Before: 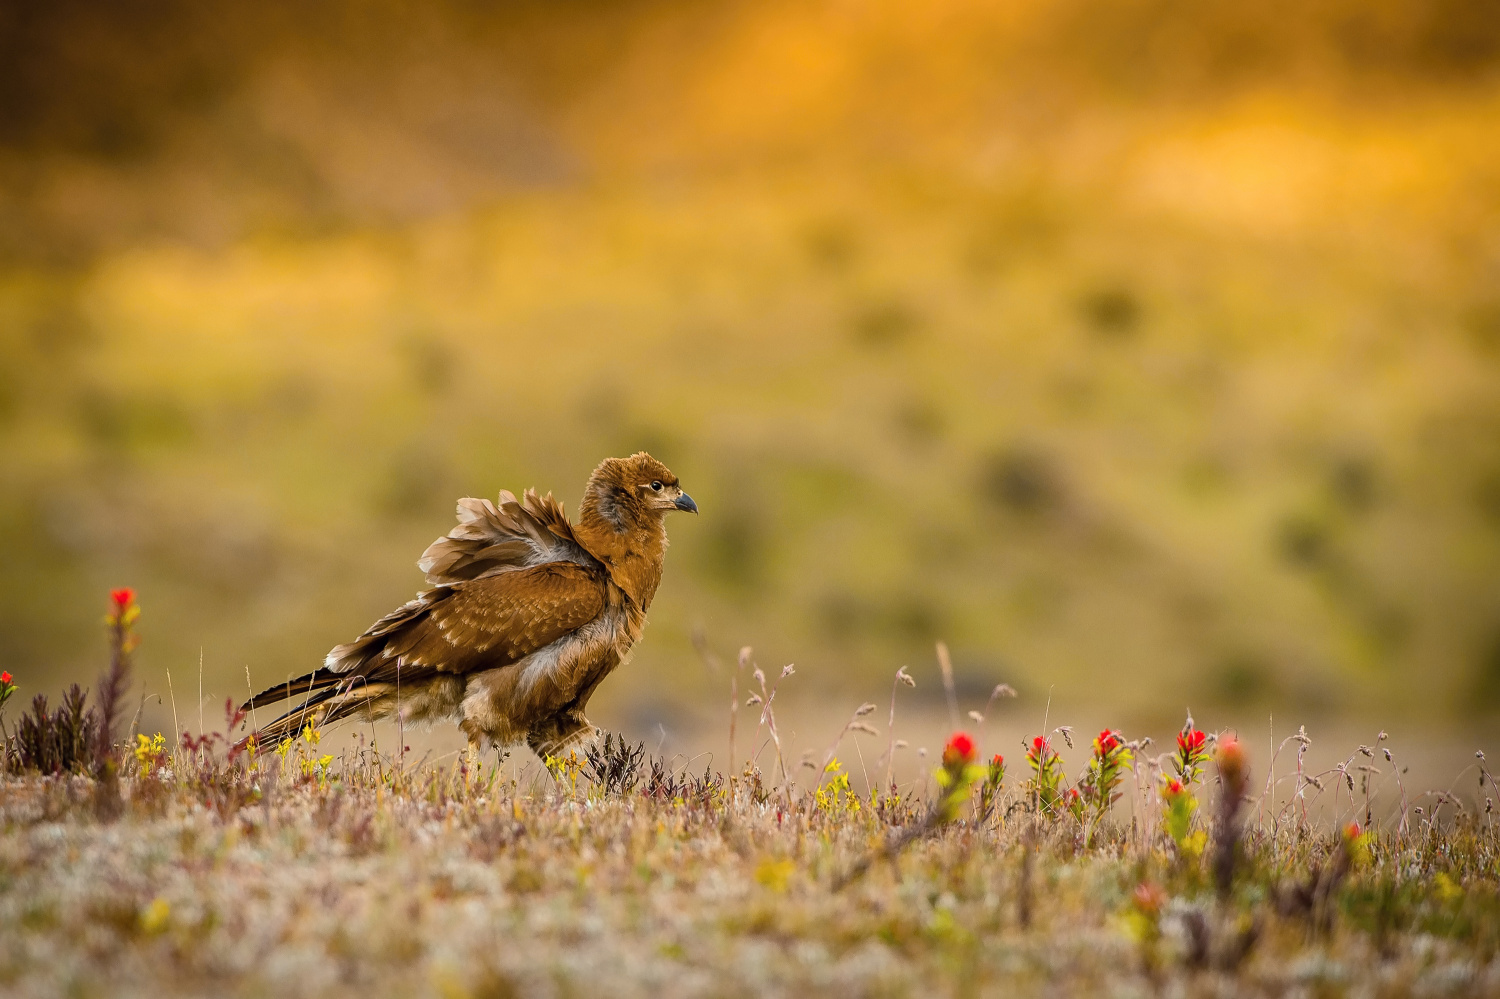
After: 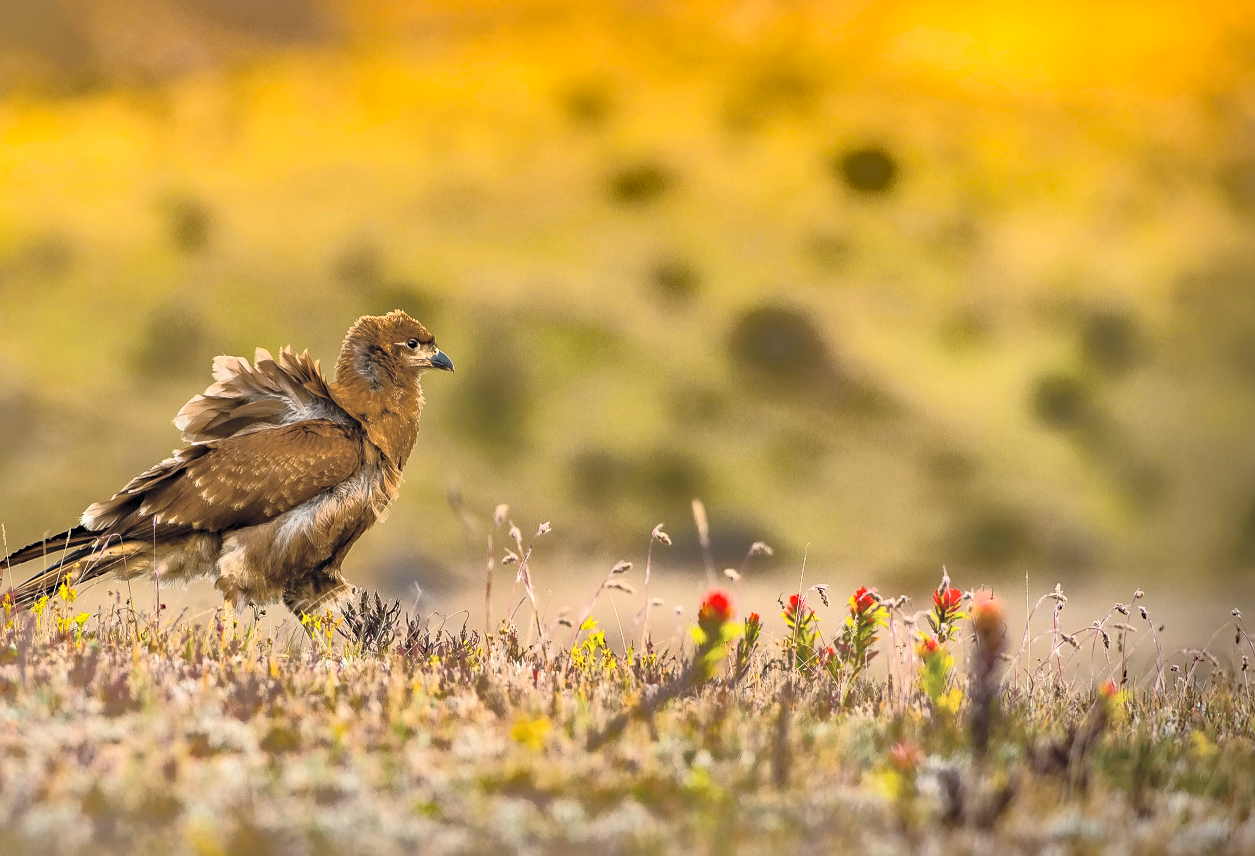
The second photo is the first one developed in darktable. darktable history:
contrast brightness saturation: contrast 0.43, brightness 0.56, saturation -0.19
crop: left 16.315%, top 14.246%
shadows and highlights: shadows 25, highlights -70
haze removal: compatibility mode true, adaptive false
